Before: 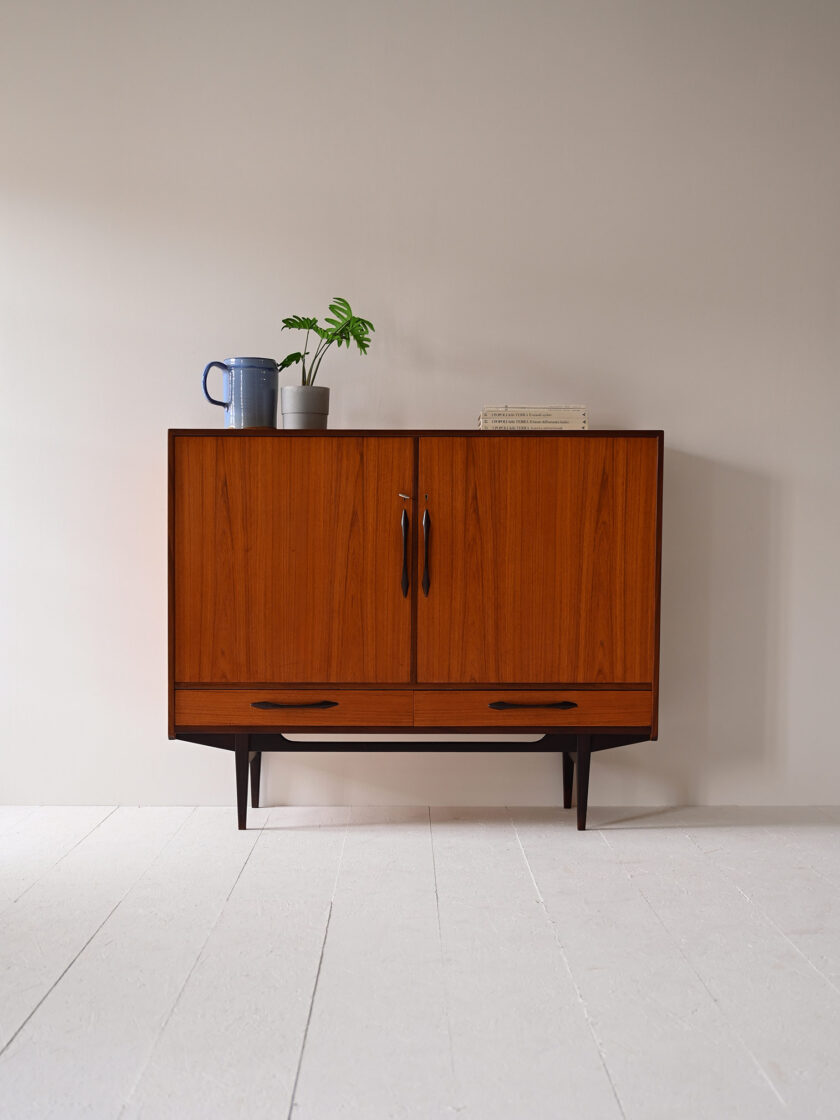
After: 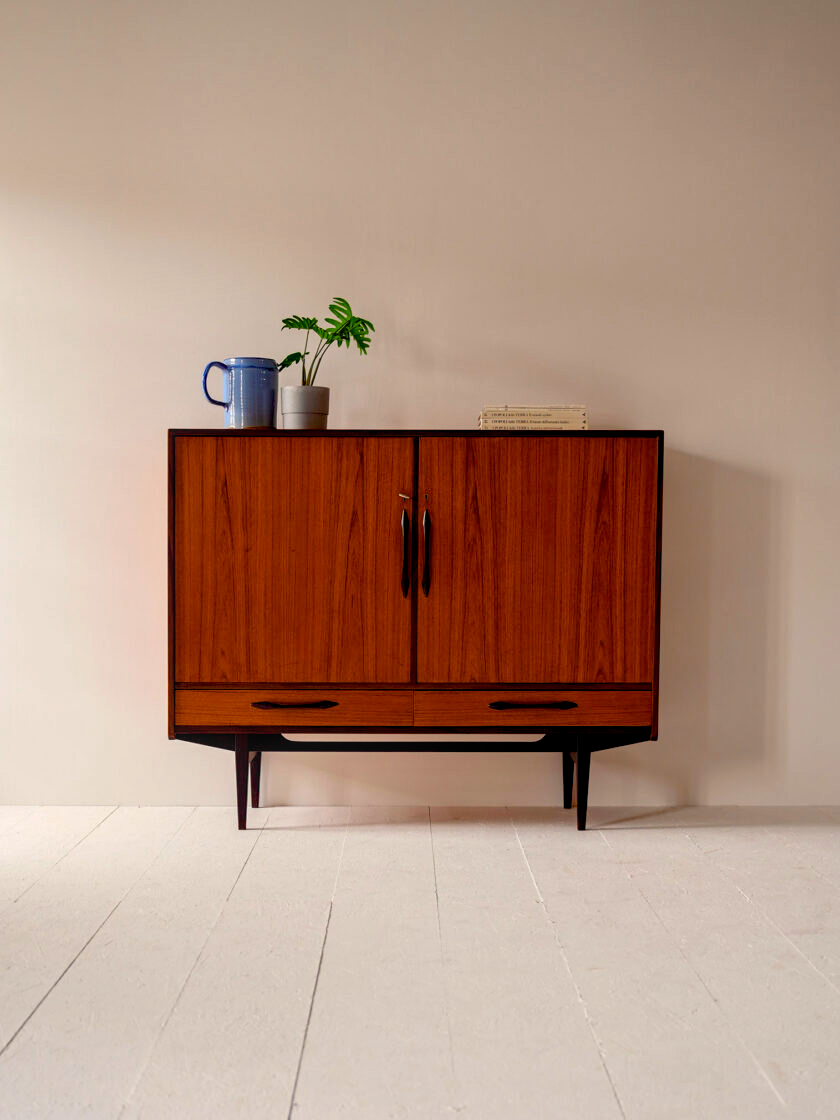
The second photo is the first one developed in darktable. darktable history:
local contrast: on, module defaults
color balance rgb: shadows lift › chroma 3%, shadows lift › hue 280.8°, power › hue 330°, highlights gain › chroma 3%, highlights gain › hue 75.6°, global offset › luminance -1%, perceptual saturation grading › global saturation 20%, perceptual saturation grading › highlights -25%, perceptual saturation grading › shadows 50%, global vibrance 20%
